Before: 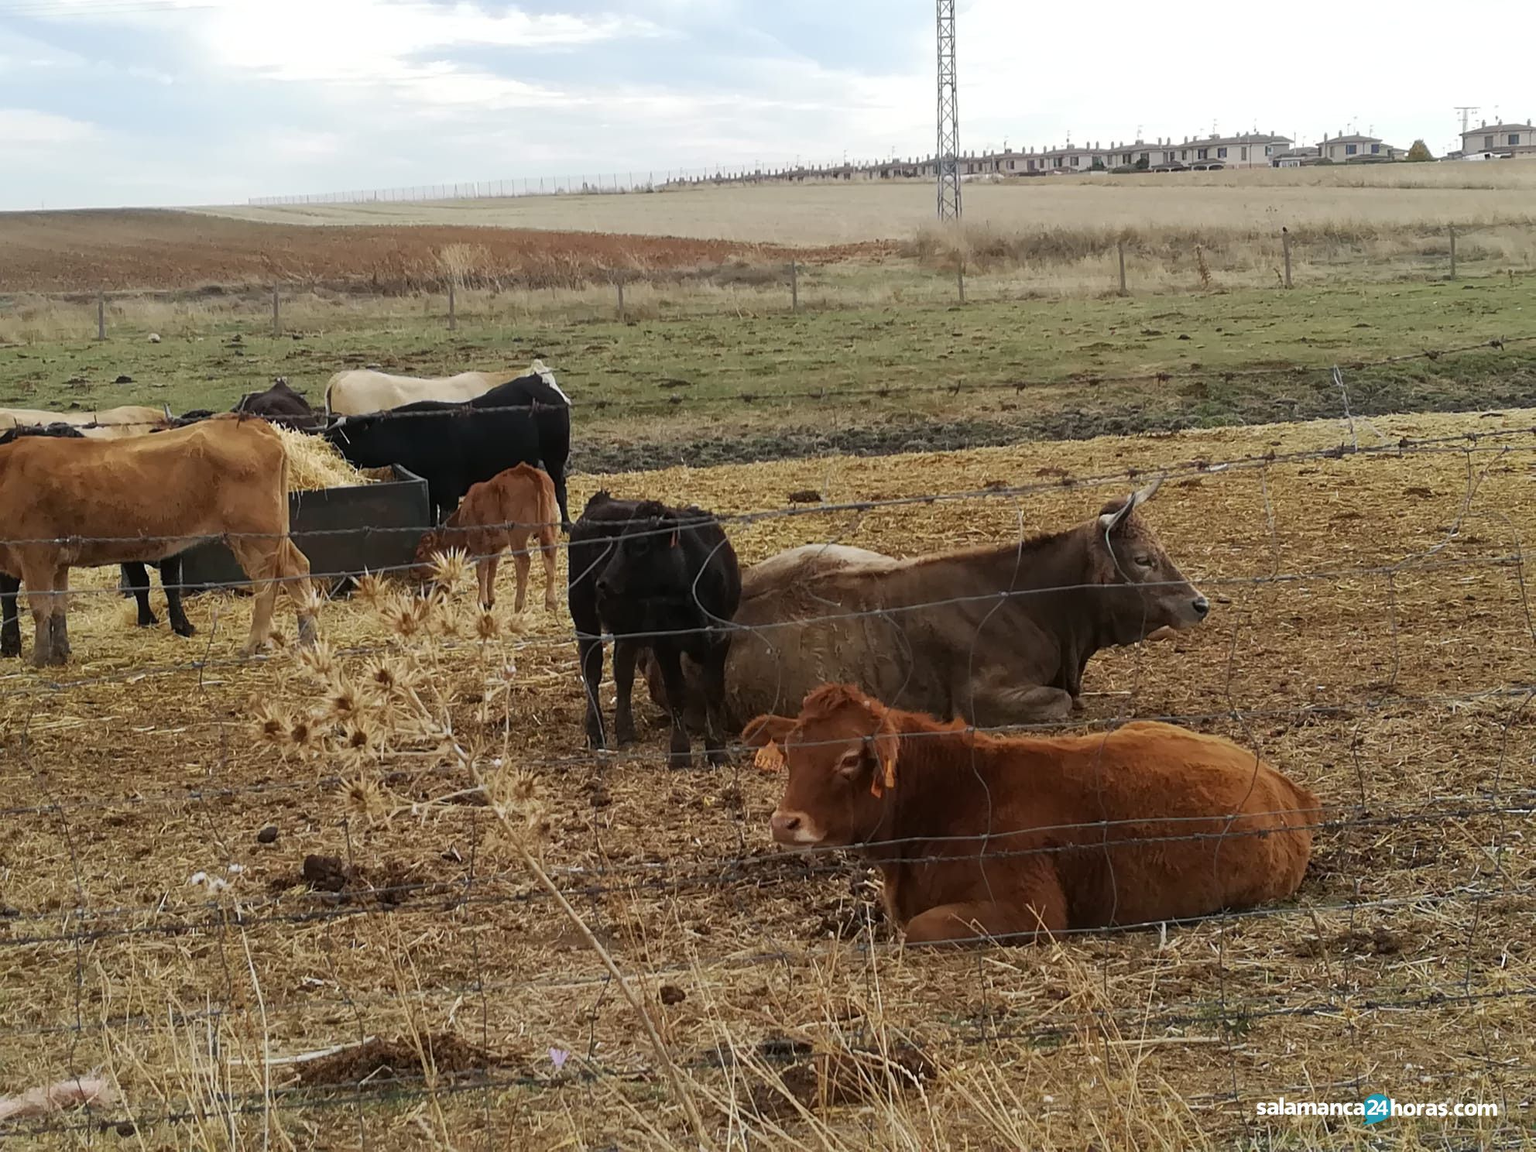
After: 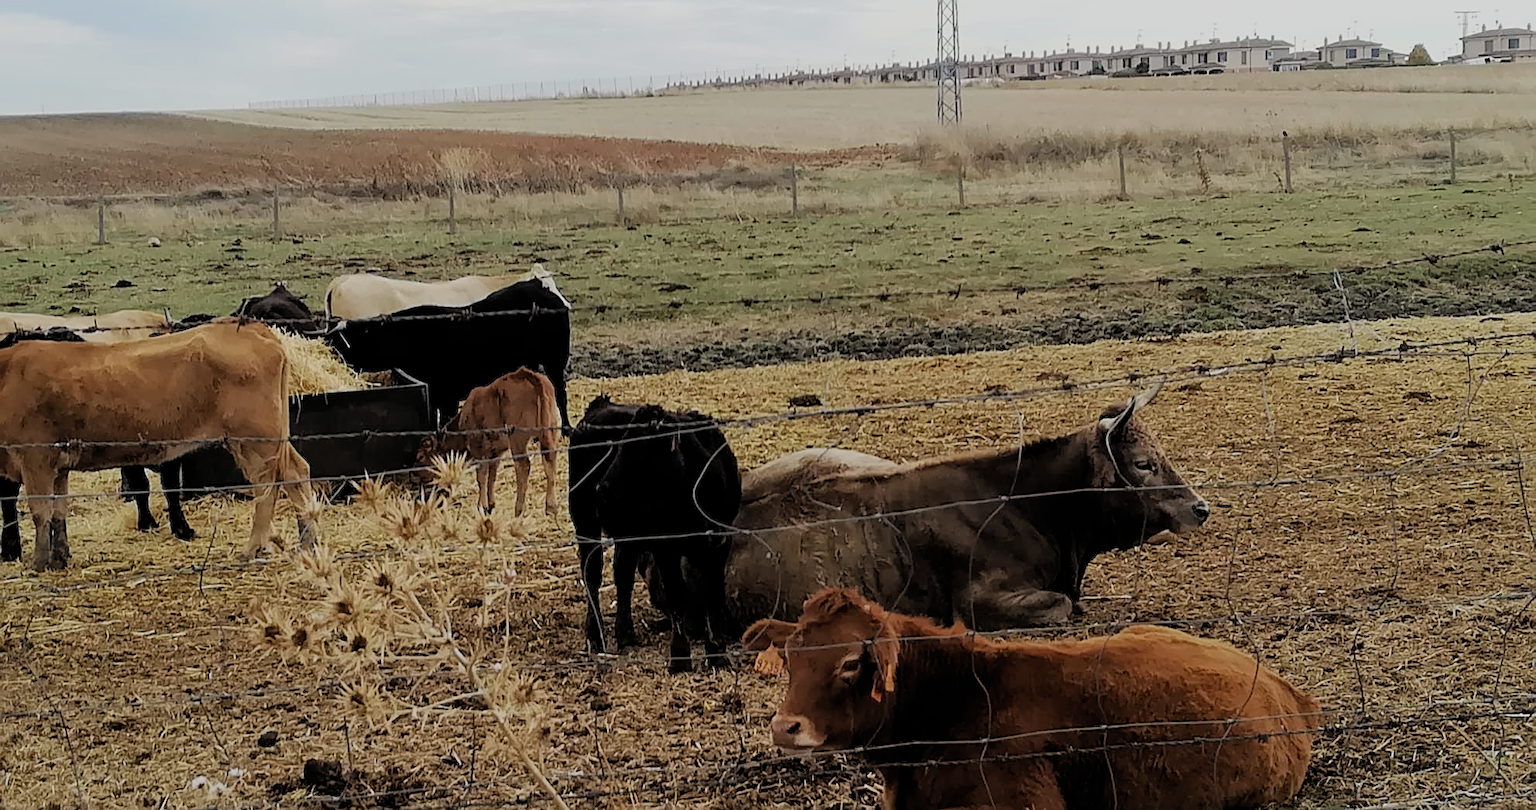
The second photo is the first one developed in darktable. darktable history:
crop and rotate: top 8.377%, bottom 21.208%
sharpen: on, module defaults
filmic rgb: black relative exposure -4.69 EV, white relative exposure 4.78 EV, hardness 2.36, latitude 36.28%, contrast 1.043, highlights saturation mix 1.04%, shadows ↔ highlights balance 1.19%, add noise in highlights 0.002, preserve chrominance max RGB, color science v3 (2019), use custom middle-gray values true, contrast in highlights soft
